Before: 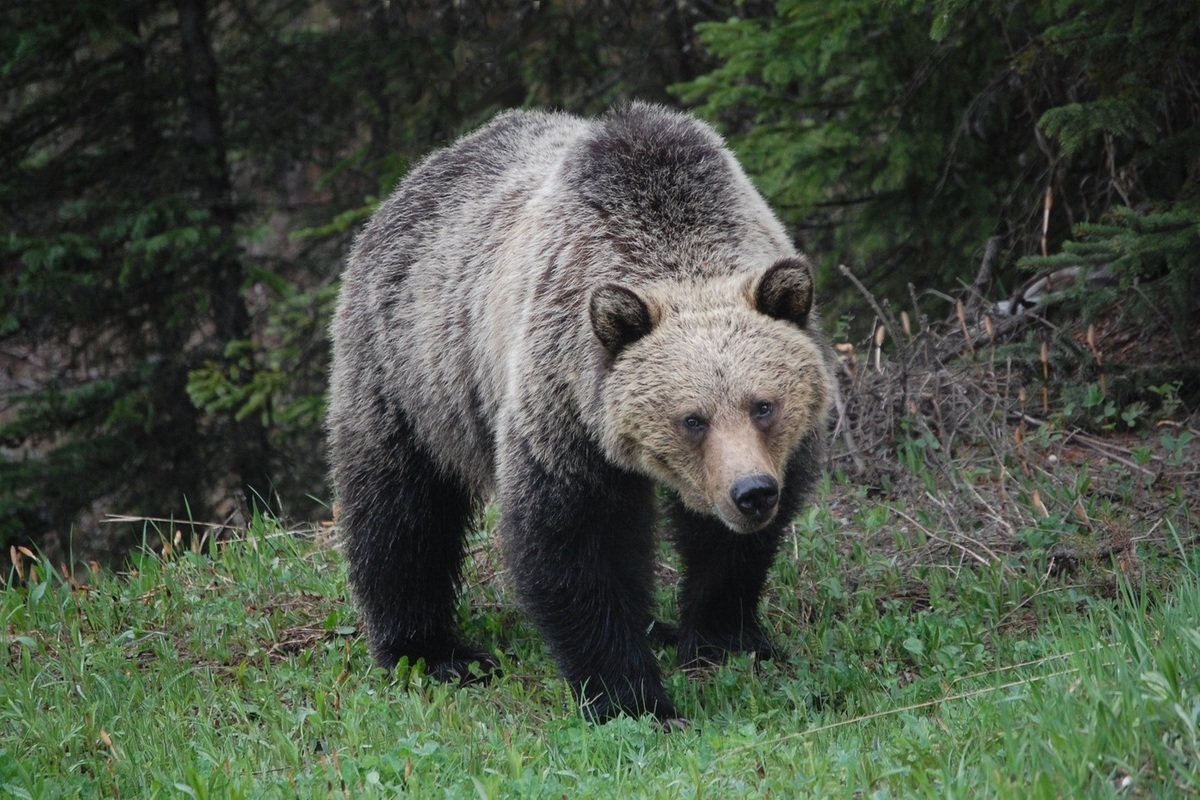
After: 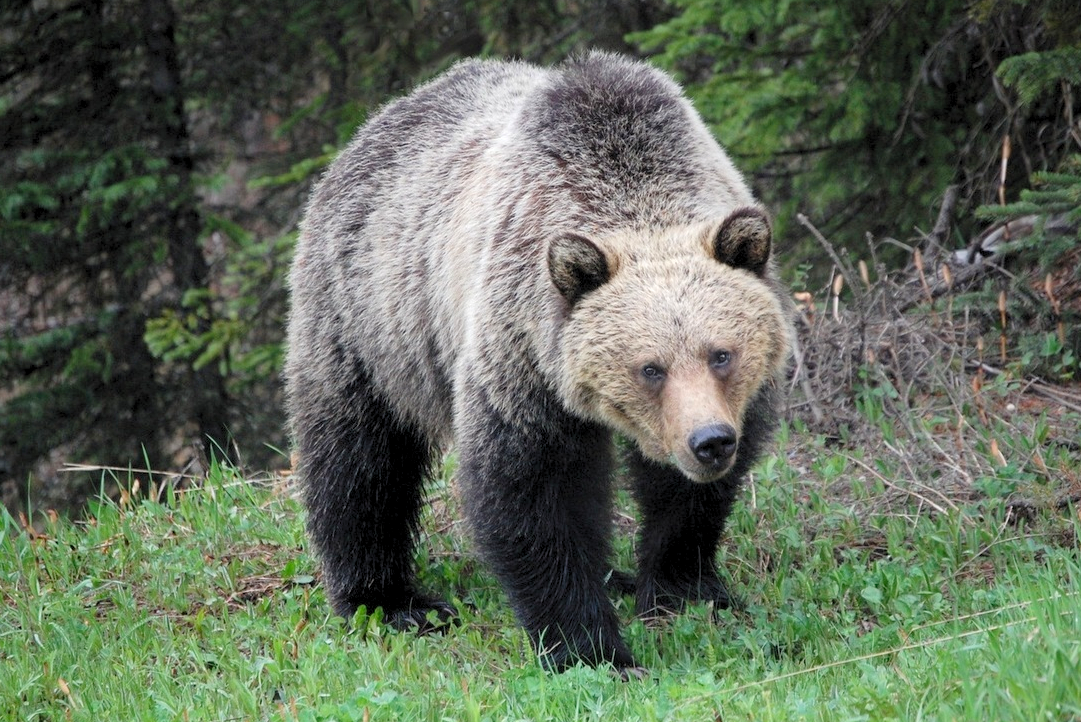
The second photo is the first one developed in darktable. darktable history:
crop: left 3.521%, top 6.425%, right 6.336%, bottom 3.227%
levels: levels [0.044, 0.416, 0.908]
